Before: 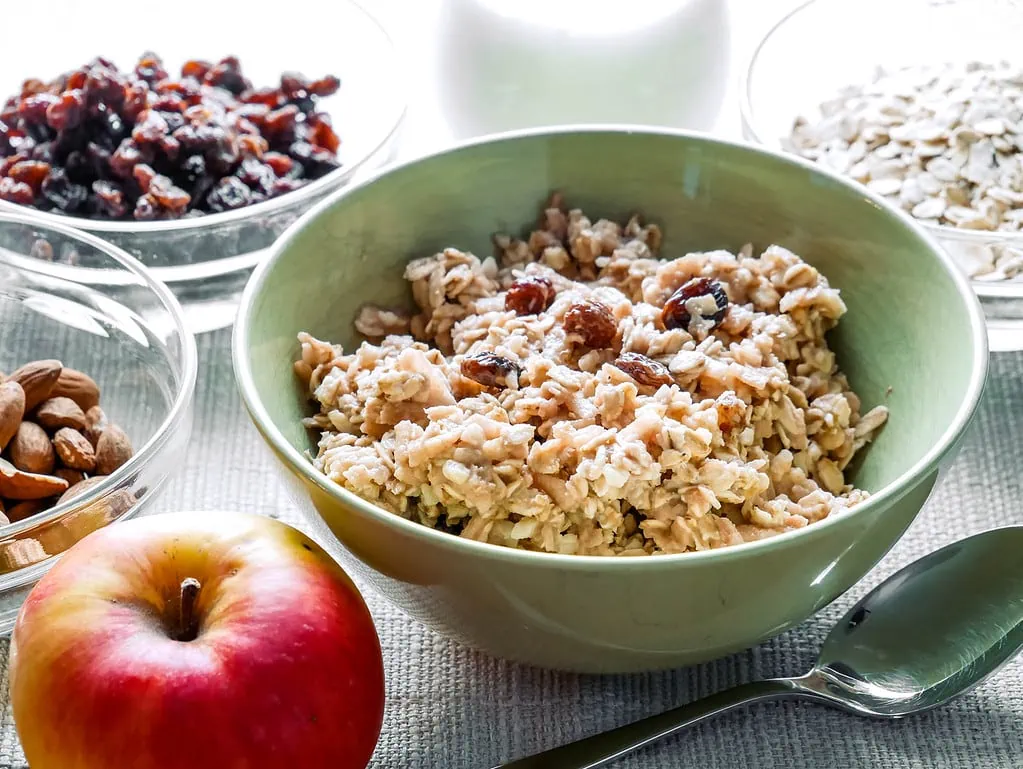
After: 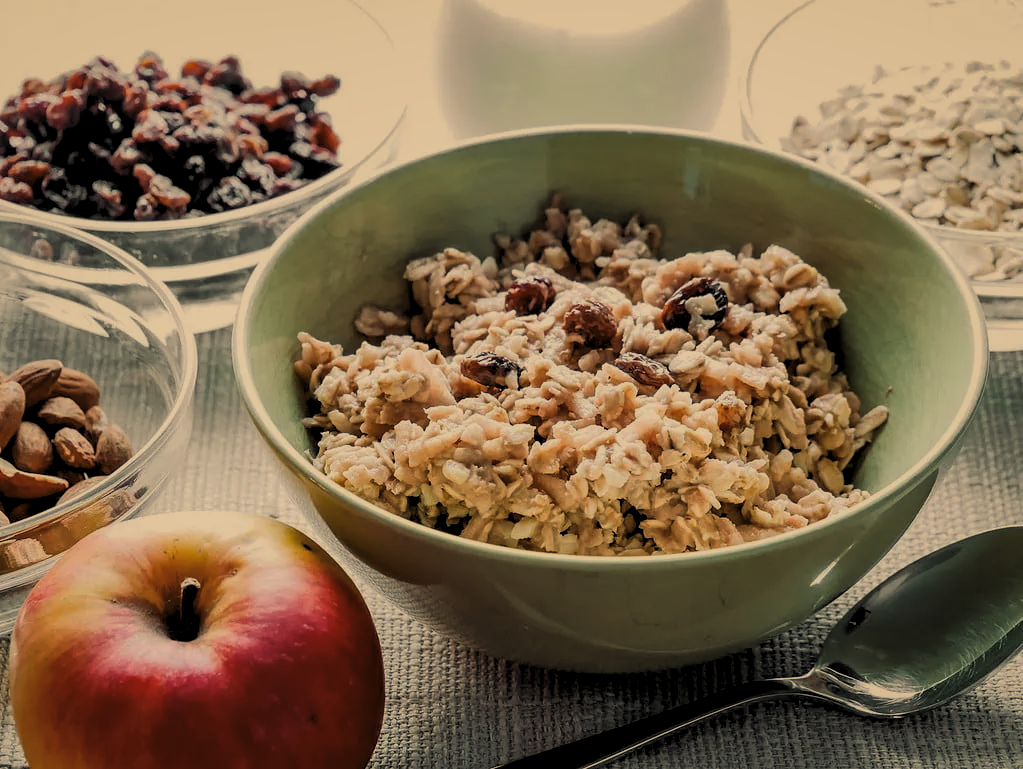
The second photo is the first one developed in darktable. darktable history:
levels: levels [0.116, 0.574, 1]
shadows and highlights: shadows 40, highlights -60
exposure: exposure -0.462 EV, compensate highlight preservation false
white balance: red 1.123, blue 0.83
